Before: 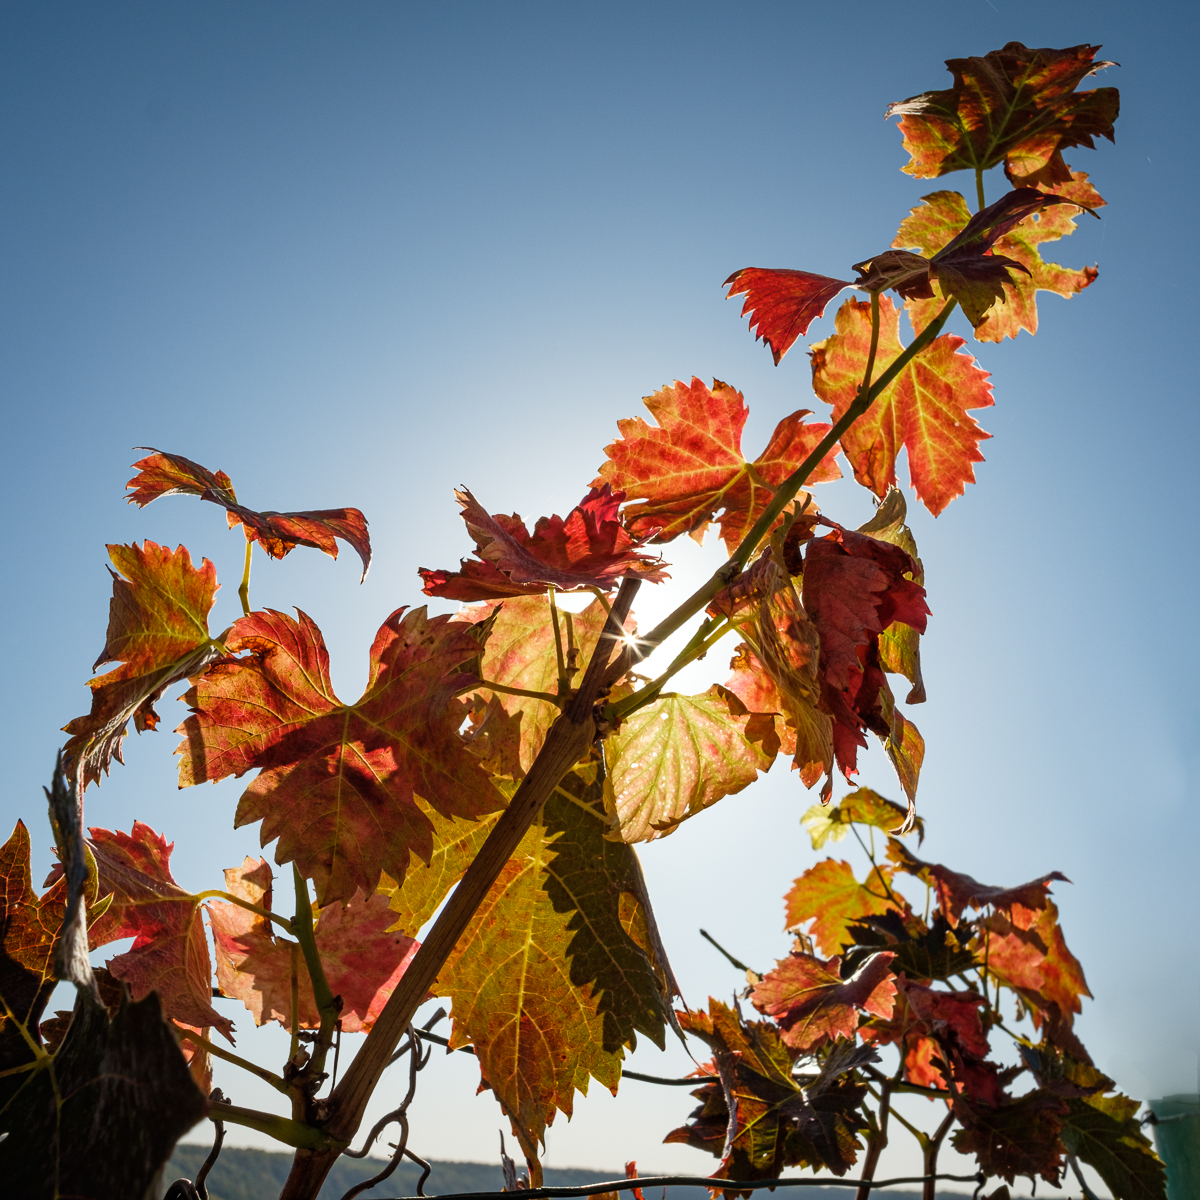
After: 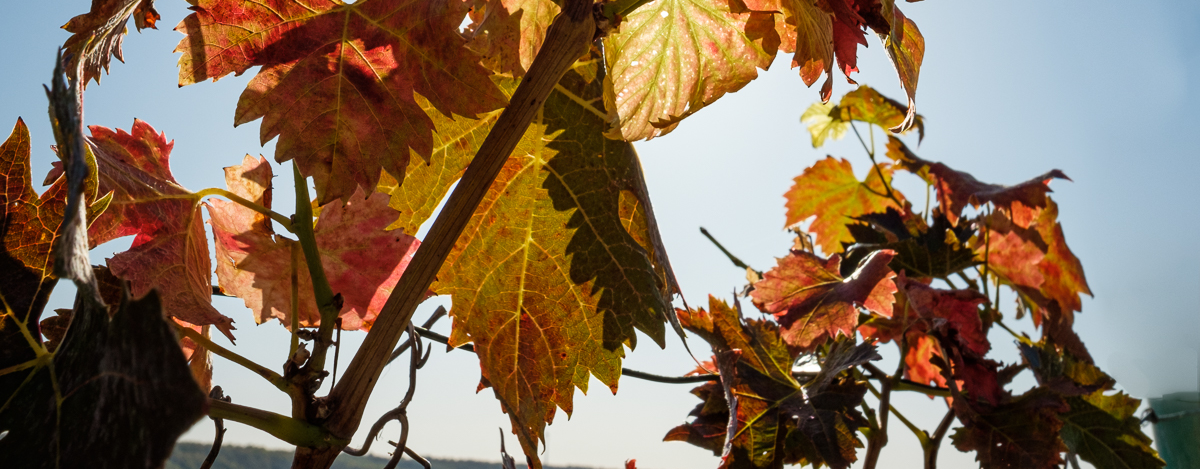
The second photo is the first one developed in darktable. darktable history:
crop and rotate: top 58.515%, bottom 2.329%
